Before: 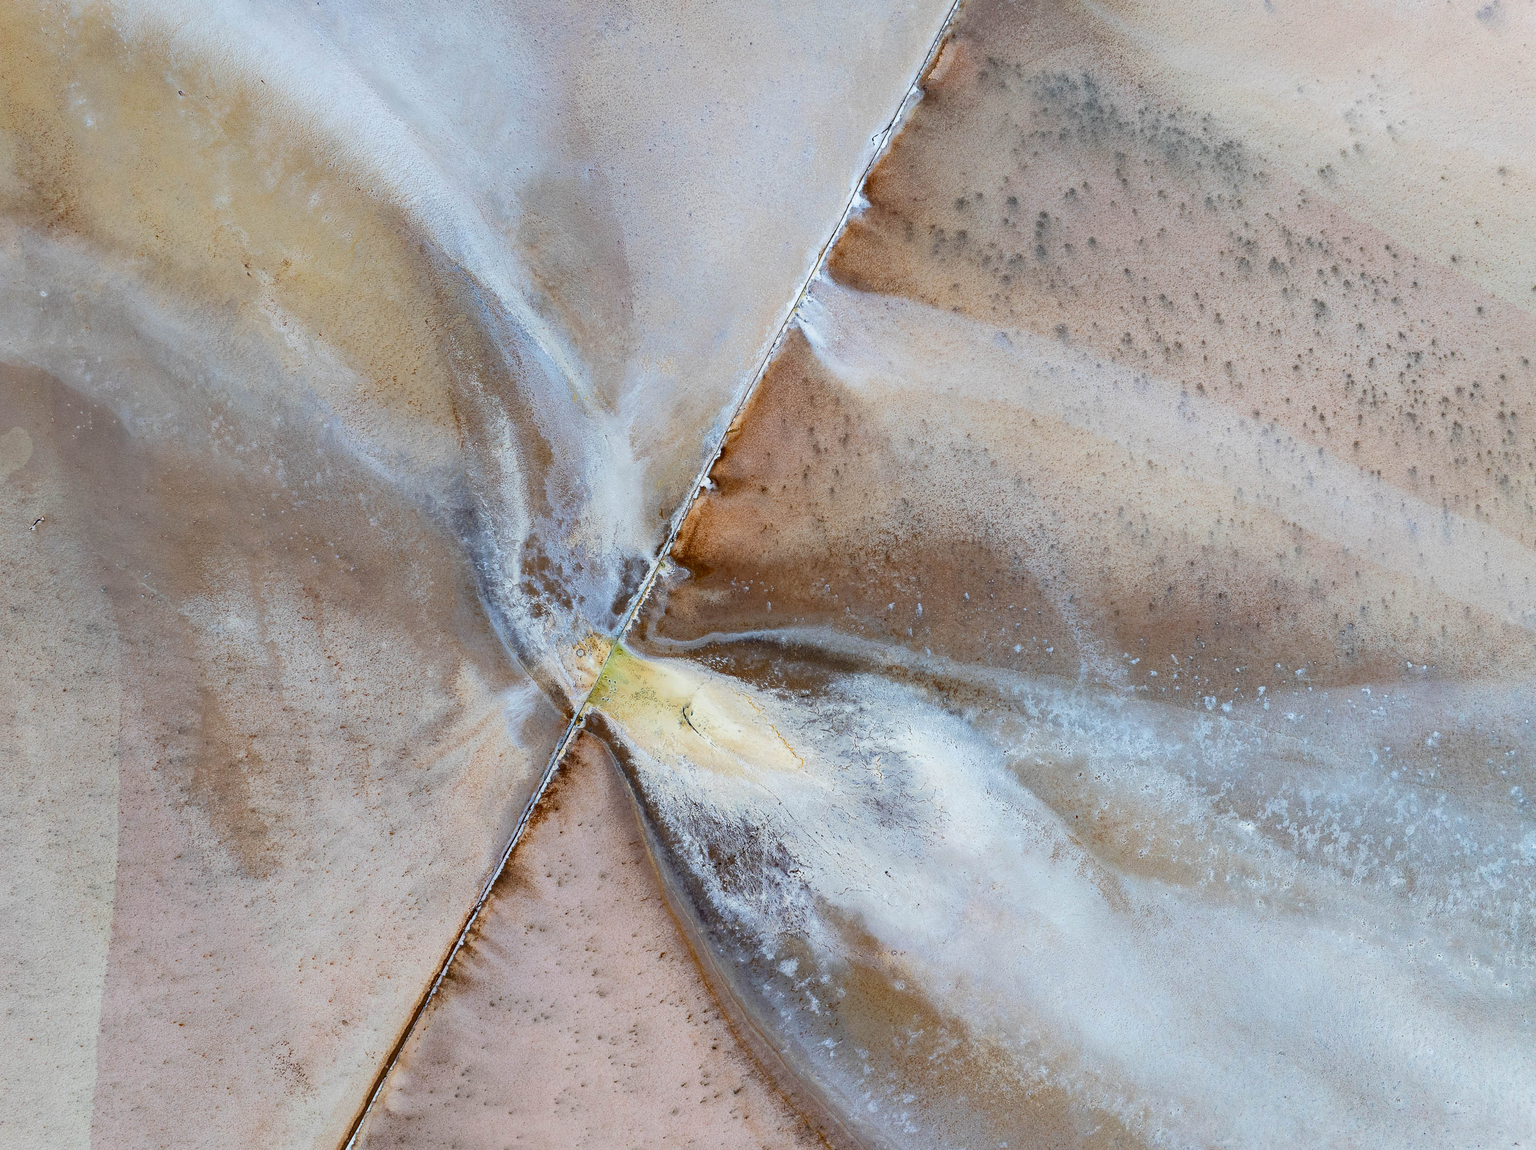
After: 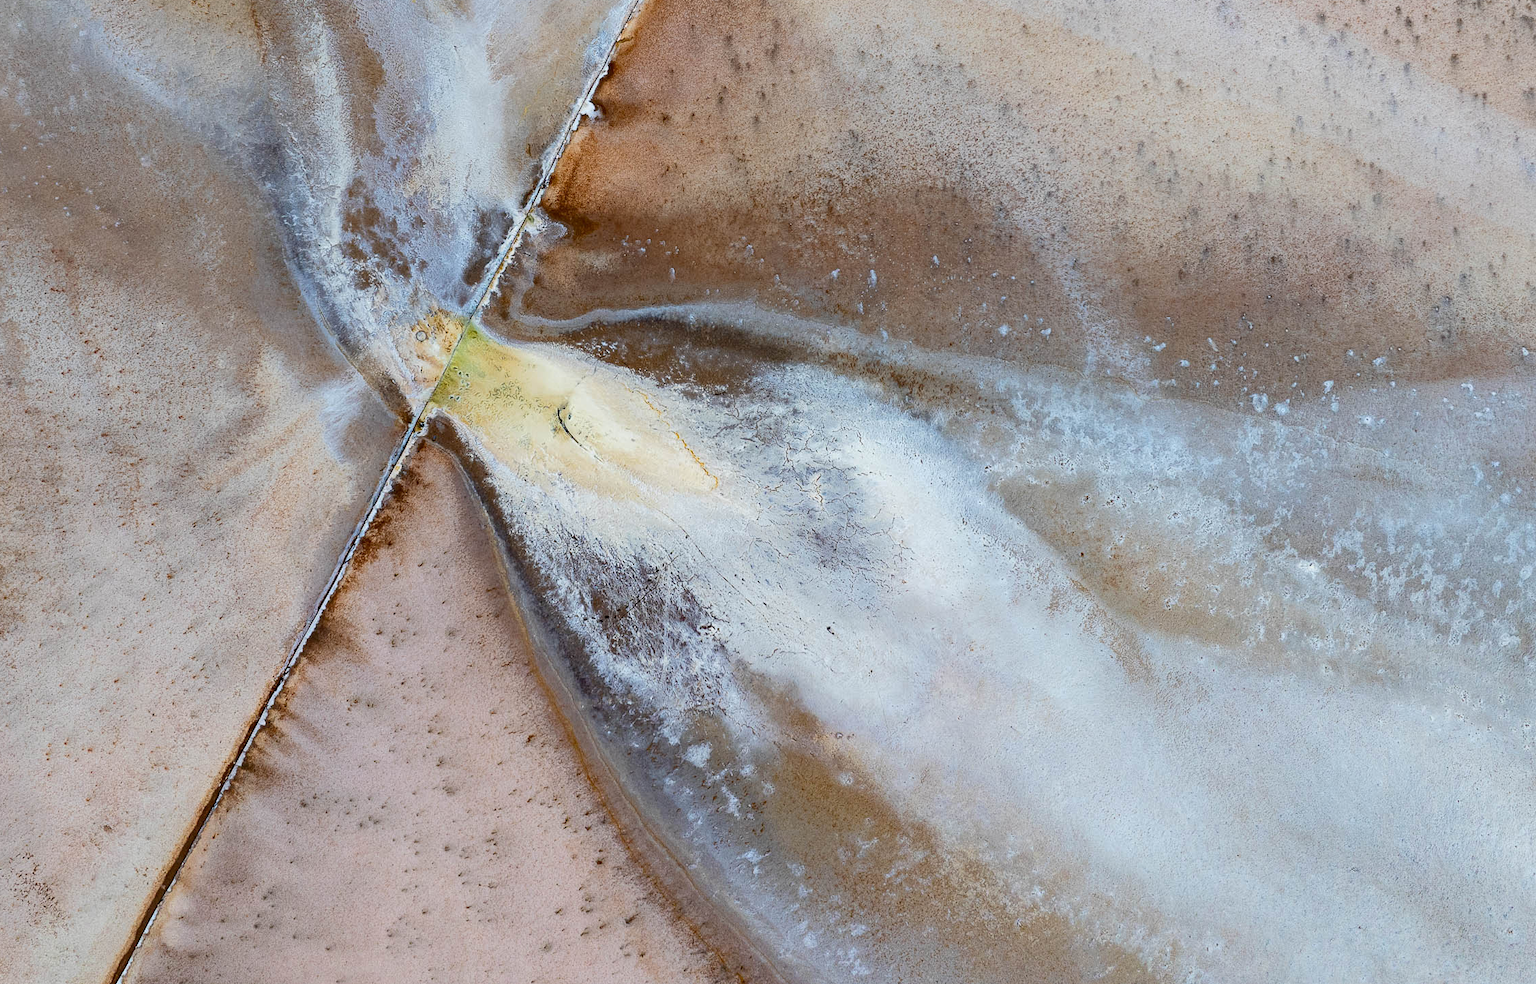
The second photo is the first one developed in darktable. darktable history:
crop and rotate: left 17.214%, top 34.855%, right 7.655%, bottom 0.851%
